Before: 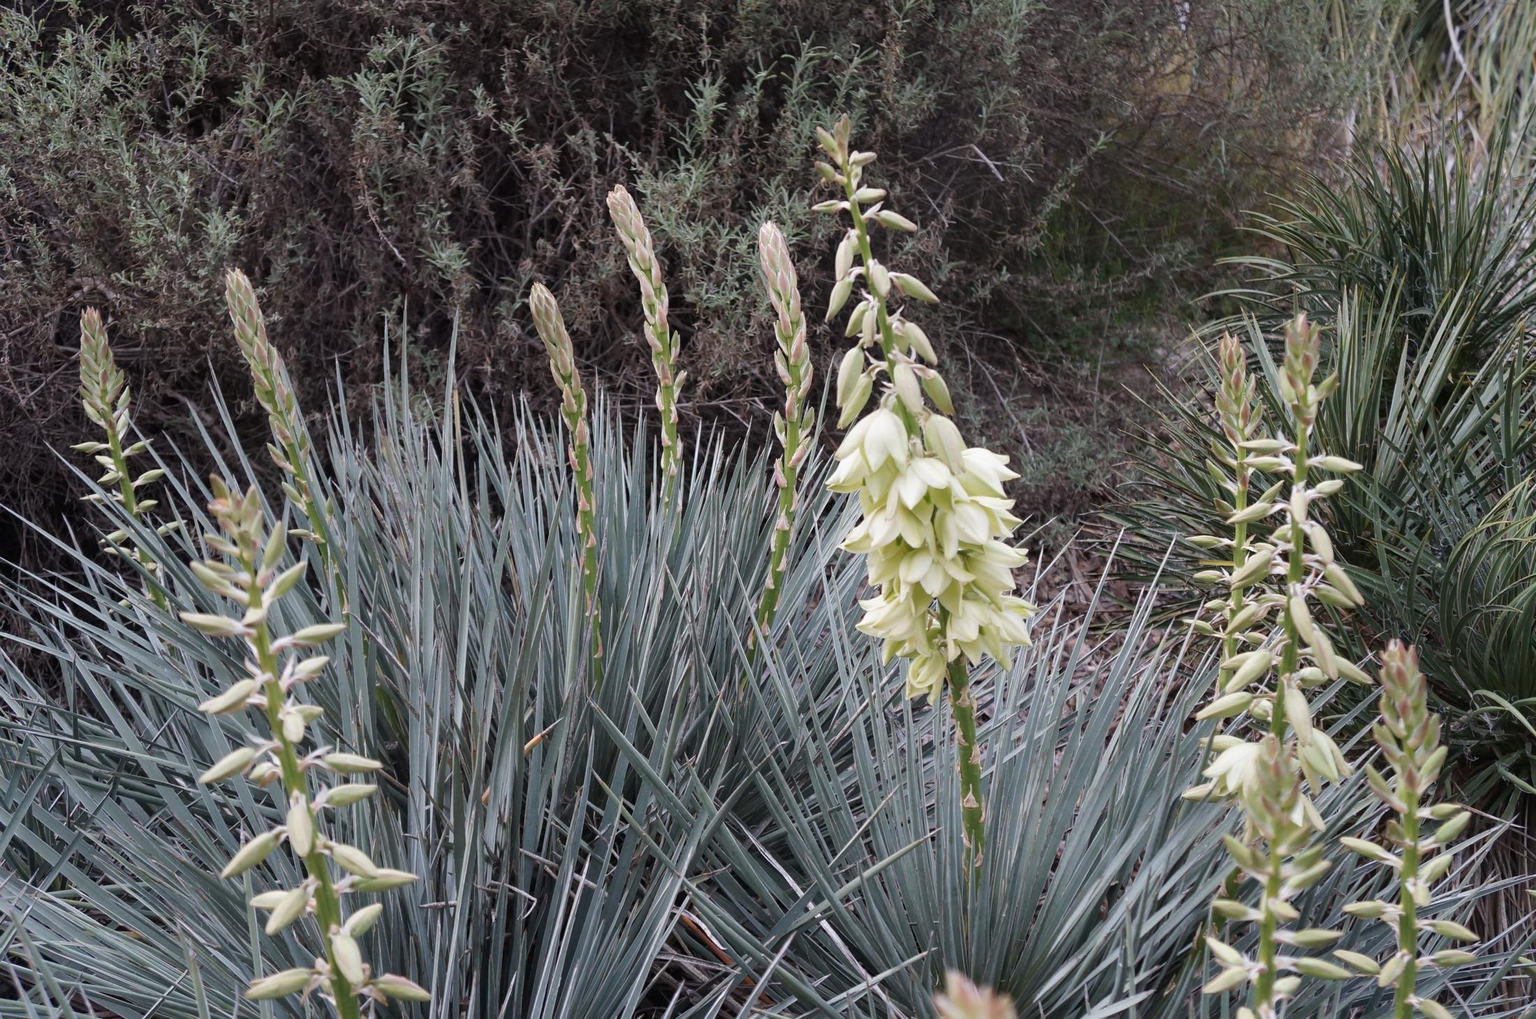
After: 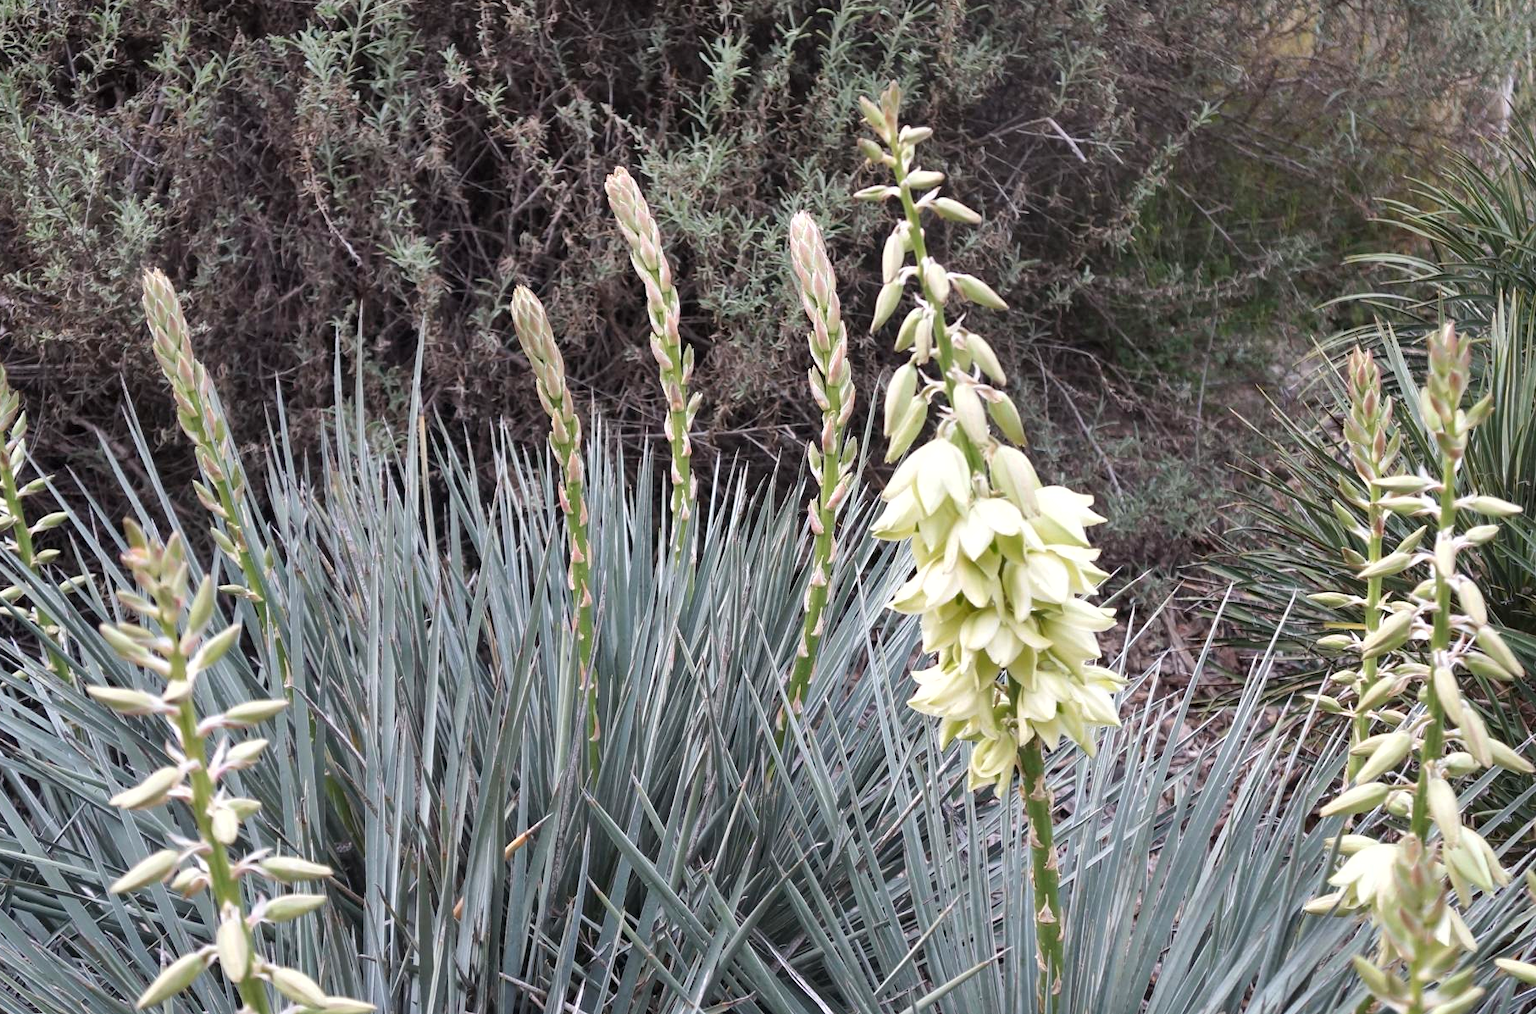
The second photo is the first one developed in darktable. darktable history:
crop and rotate: left 7.058%, top 4.661%, right 10.532%, bottom 13.257%
exposure: black level correction 0.001, exposure 0.499 EV, compensate highlight preservation false
shadows and highlights: low approximation 0.01, soften with gaussian
